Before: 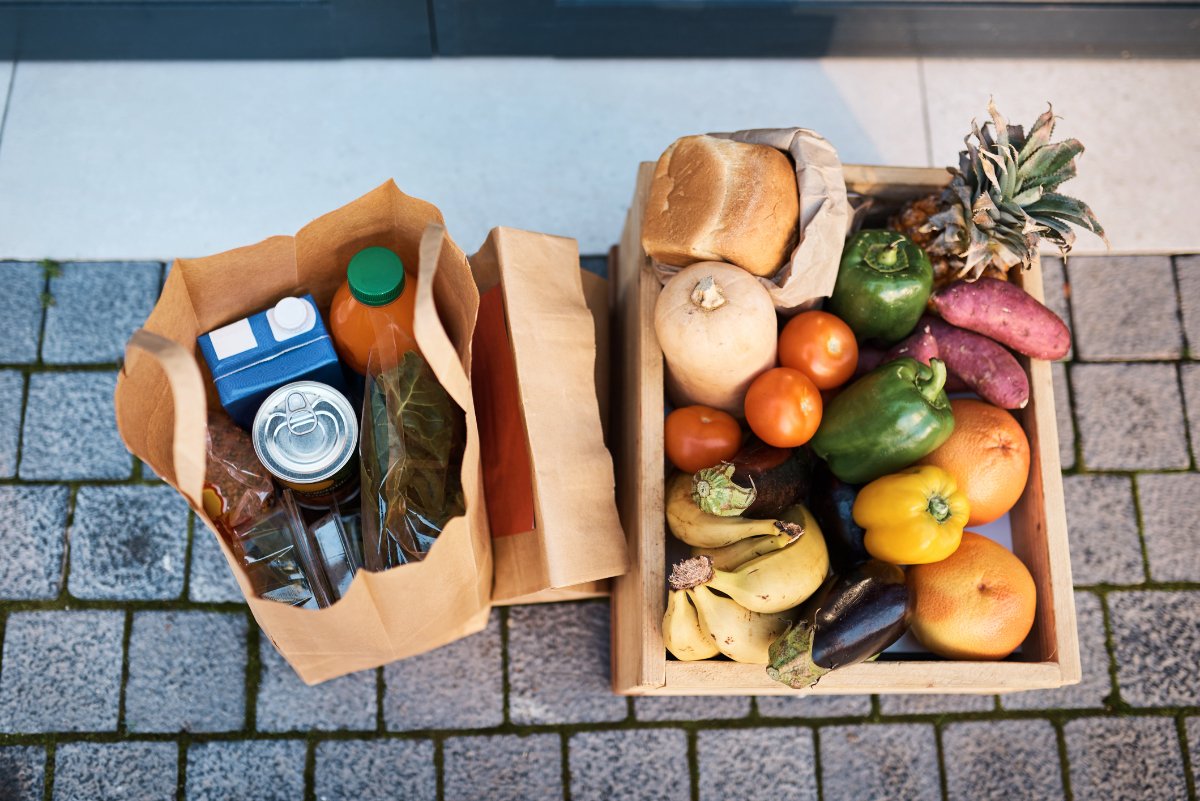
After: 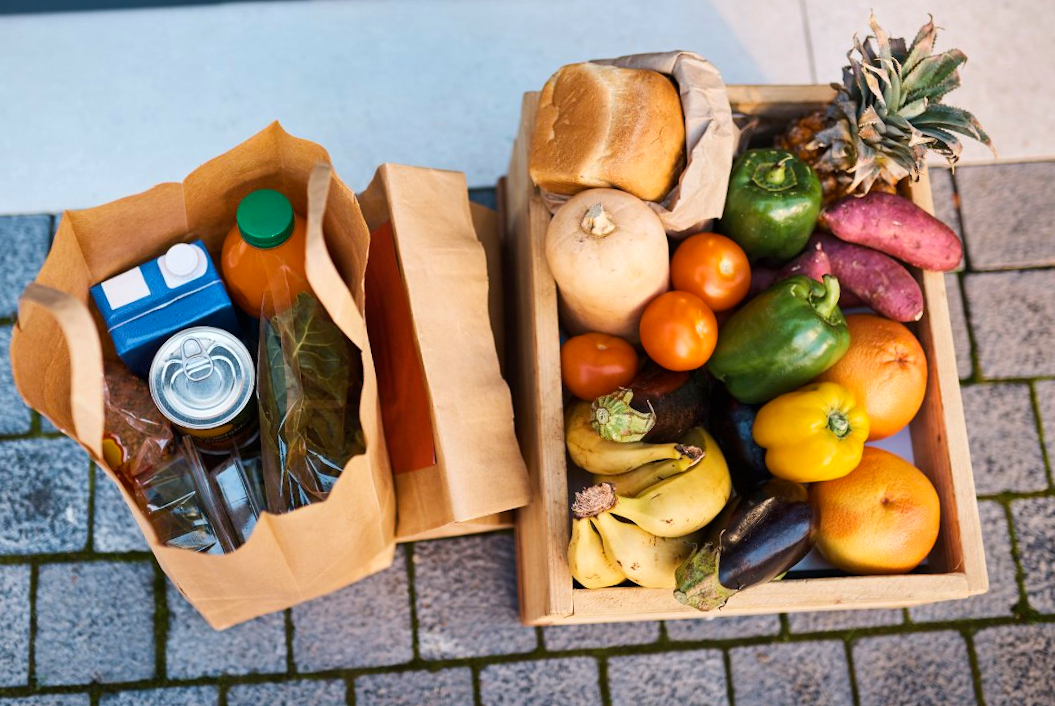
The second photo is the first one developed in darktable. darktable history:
color balance rgb: highlights gain › chroma 0.212%, highlights gain › hue 330.78°, perceptual saturation grading › global saturation 12.09%, global vibrance 20%
crop and rotate: angle 2.67°, left 5.964%, top 5.704%
